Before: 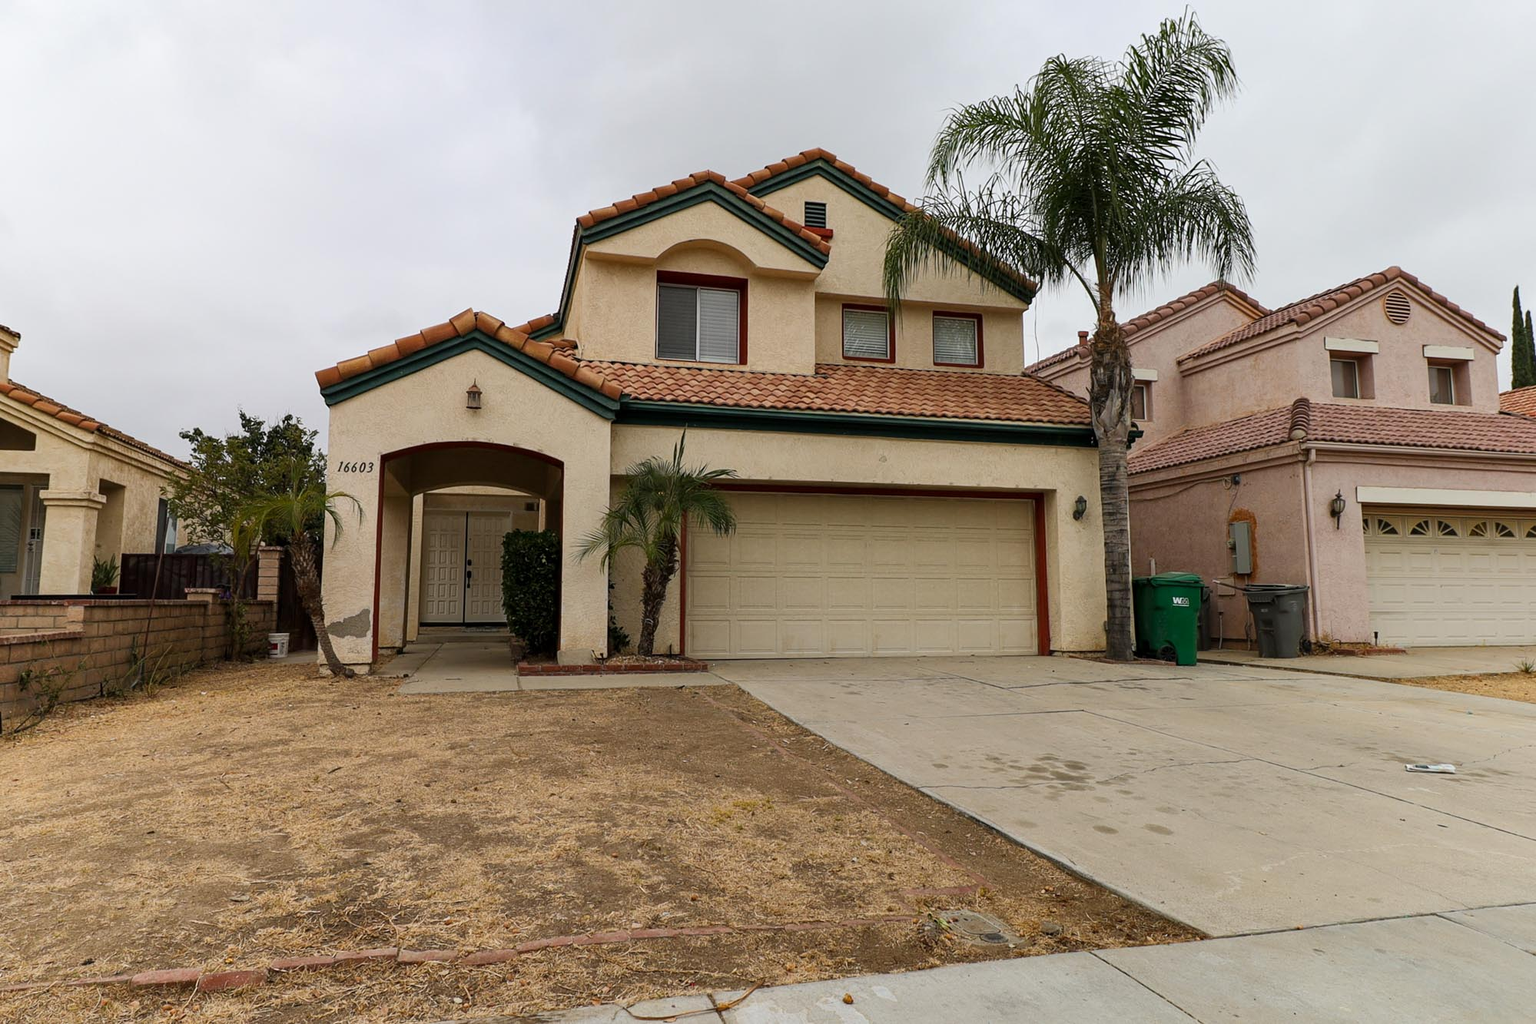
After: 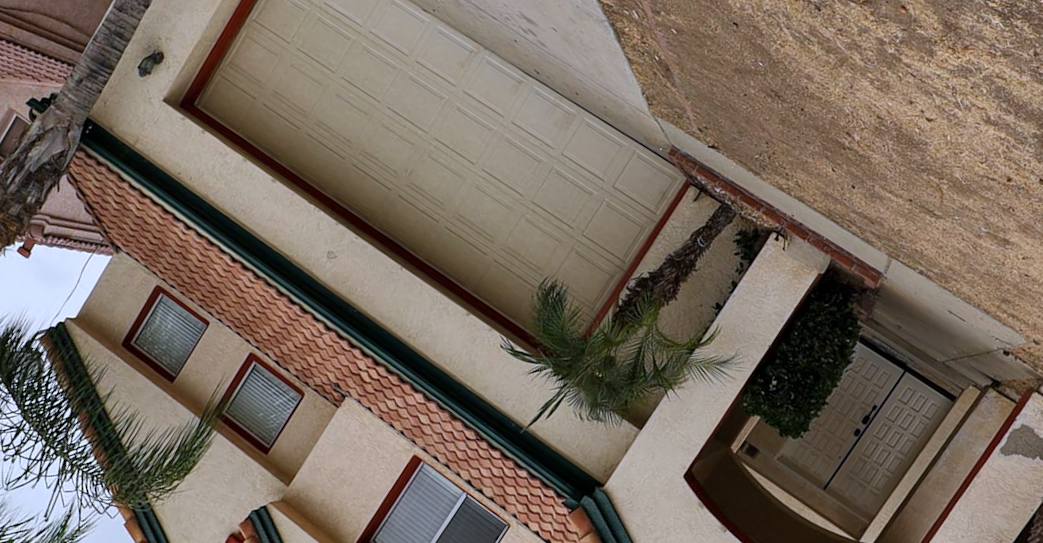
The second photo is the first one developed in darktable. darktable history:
color calibration: illuminant as shot in camera, x 0.37, y 0.382, temperature 4320.05 K
crop and rotate: angle 147.35°, left 9.199%, top 15.578%, right 4.59%, bottom 17.117%
